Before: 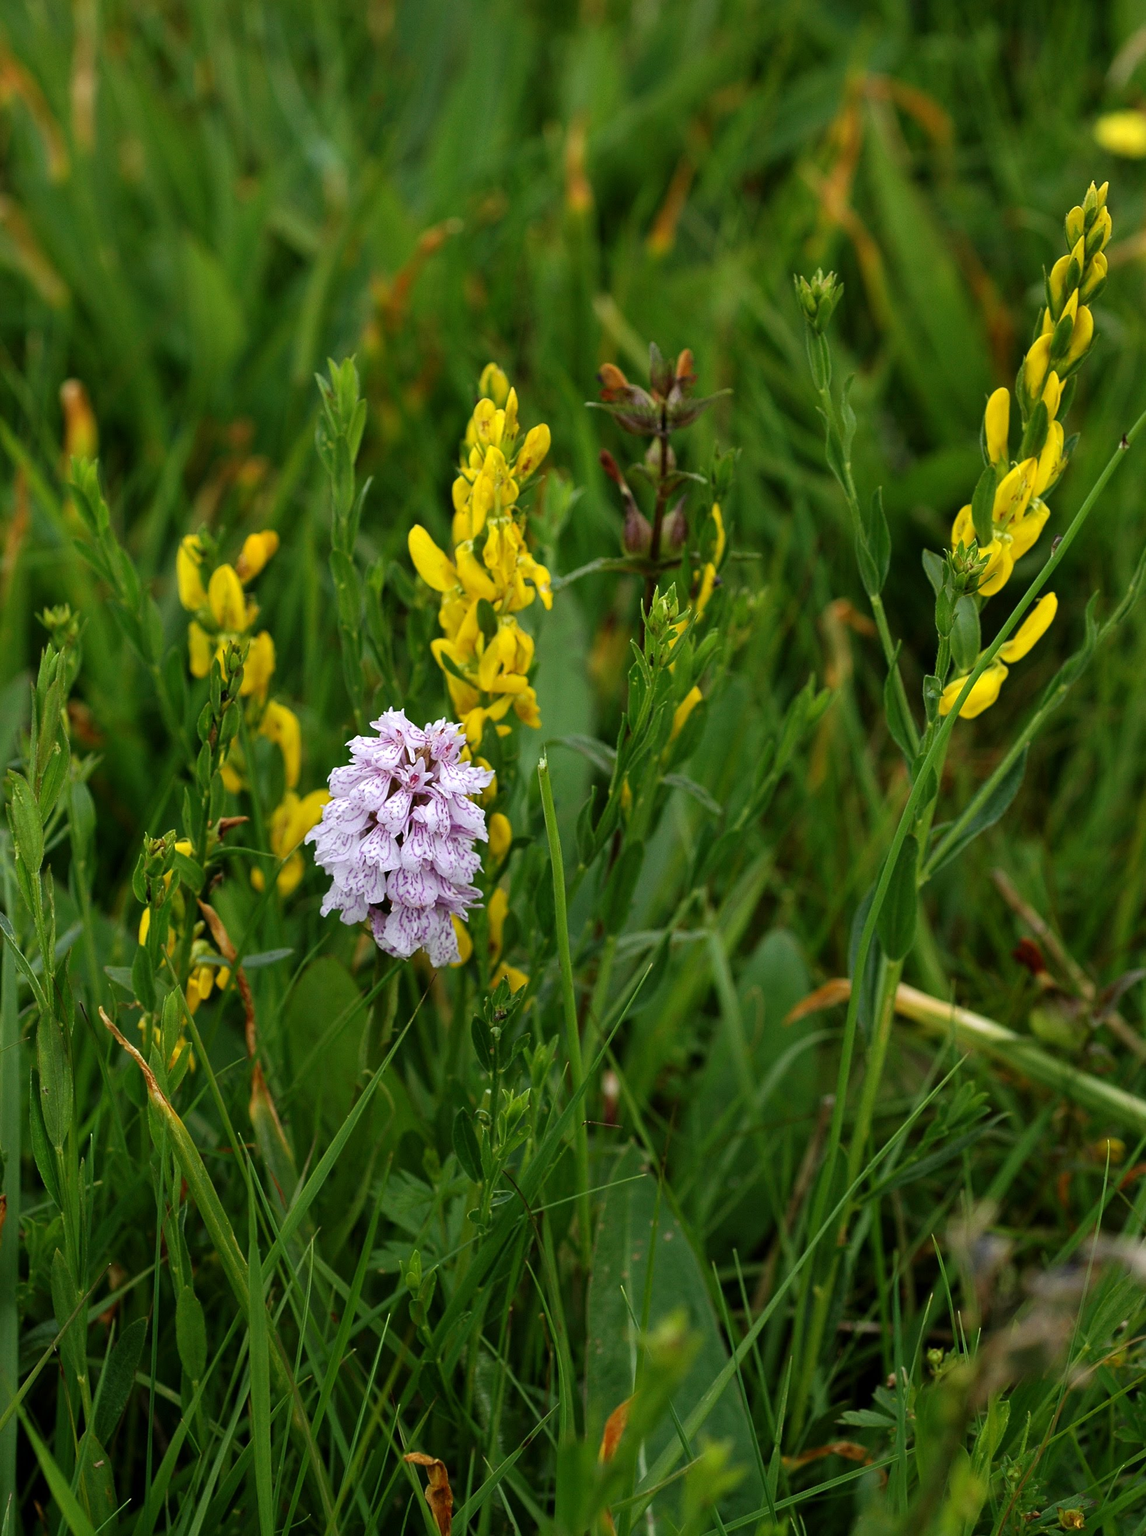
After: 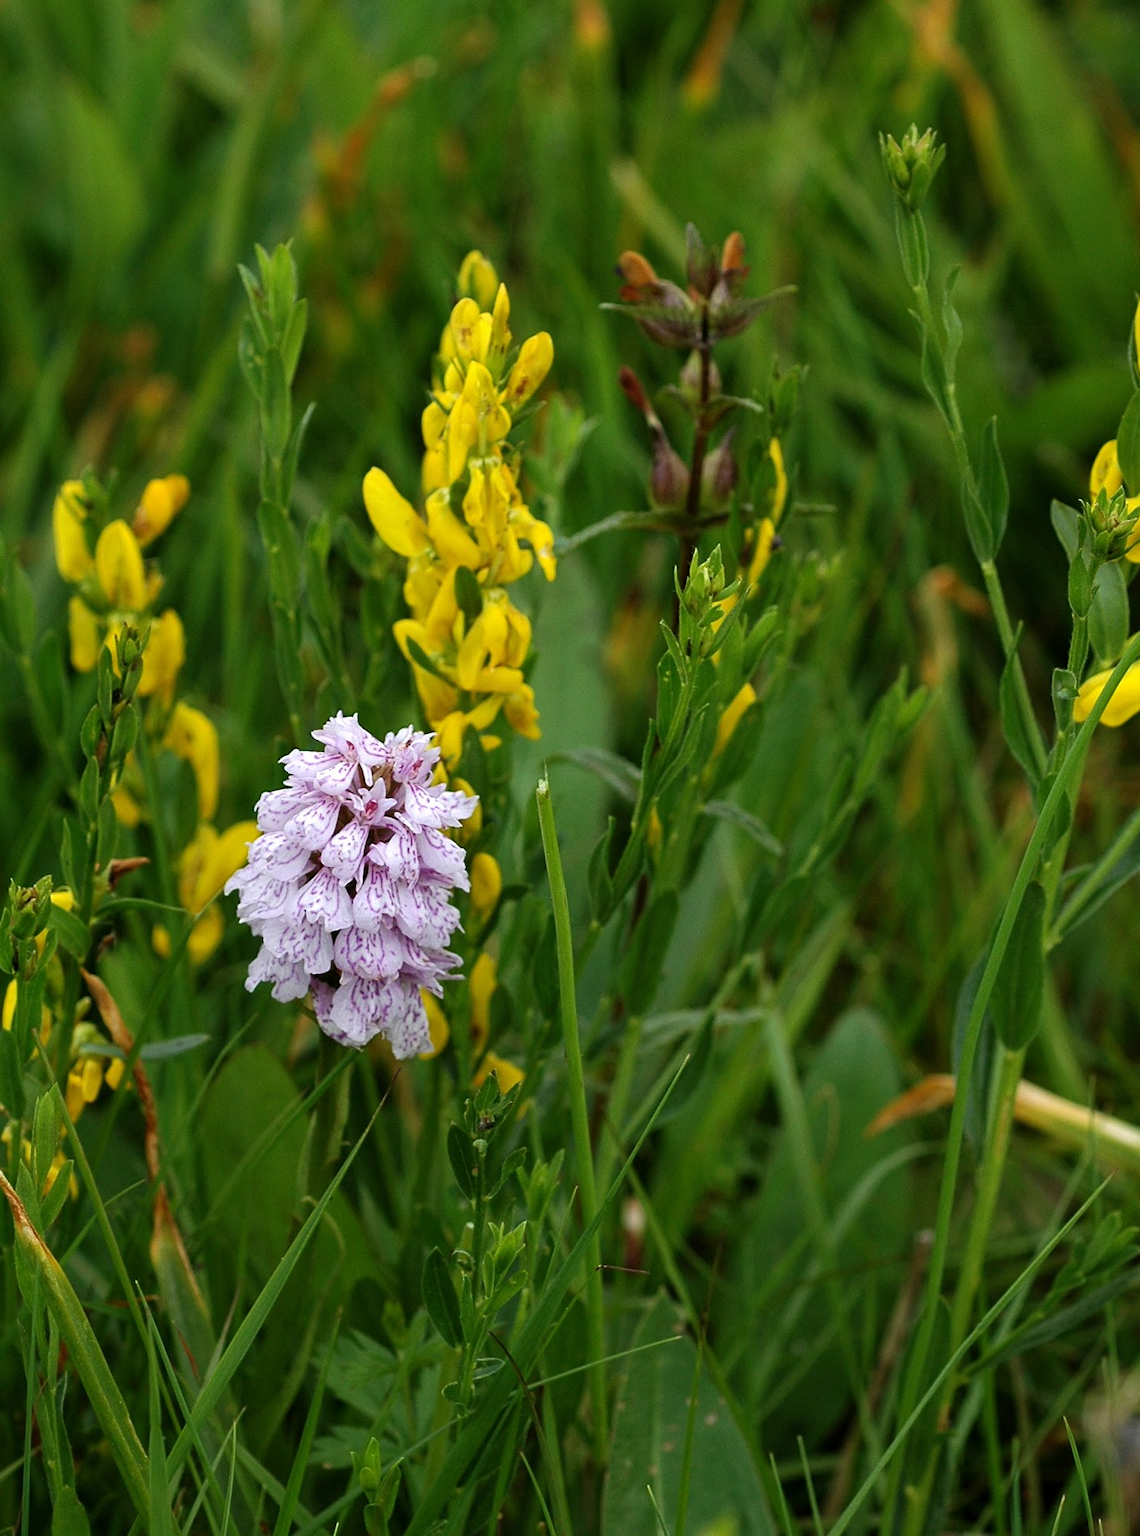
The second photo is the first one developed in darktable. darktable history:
crop and rotate: left 11.981%, top 11.455%, right 13.581%, bottom 13.807%
